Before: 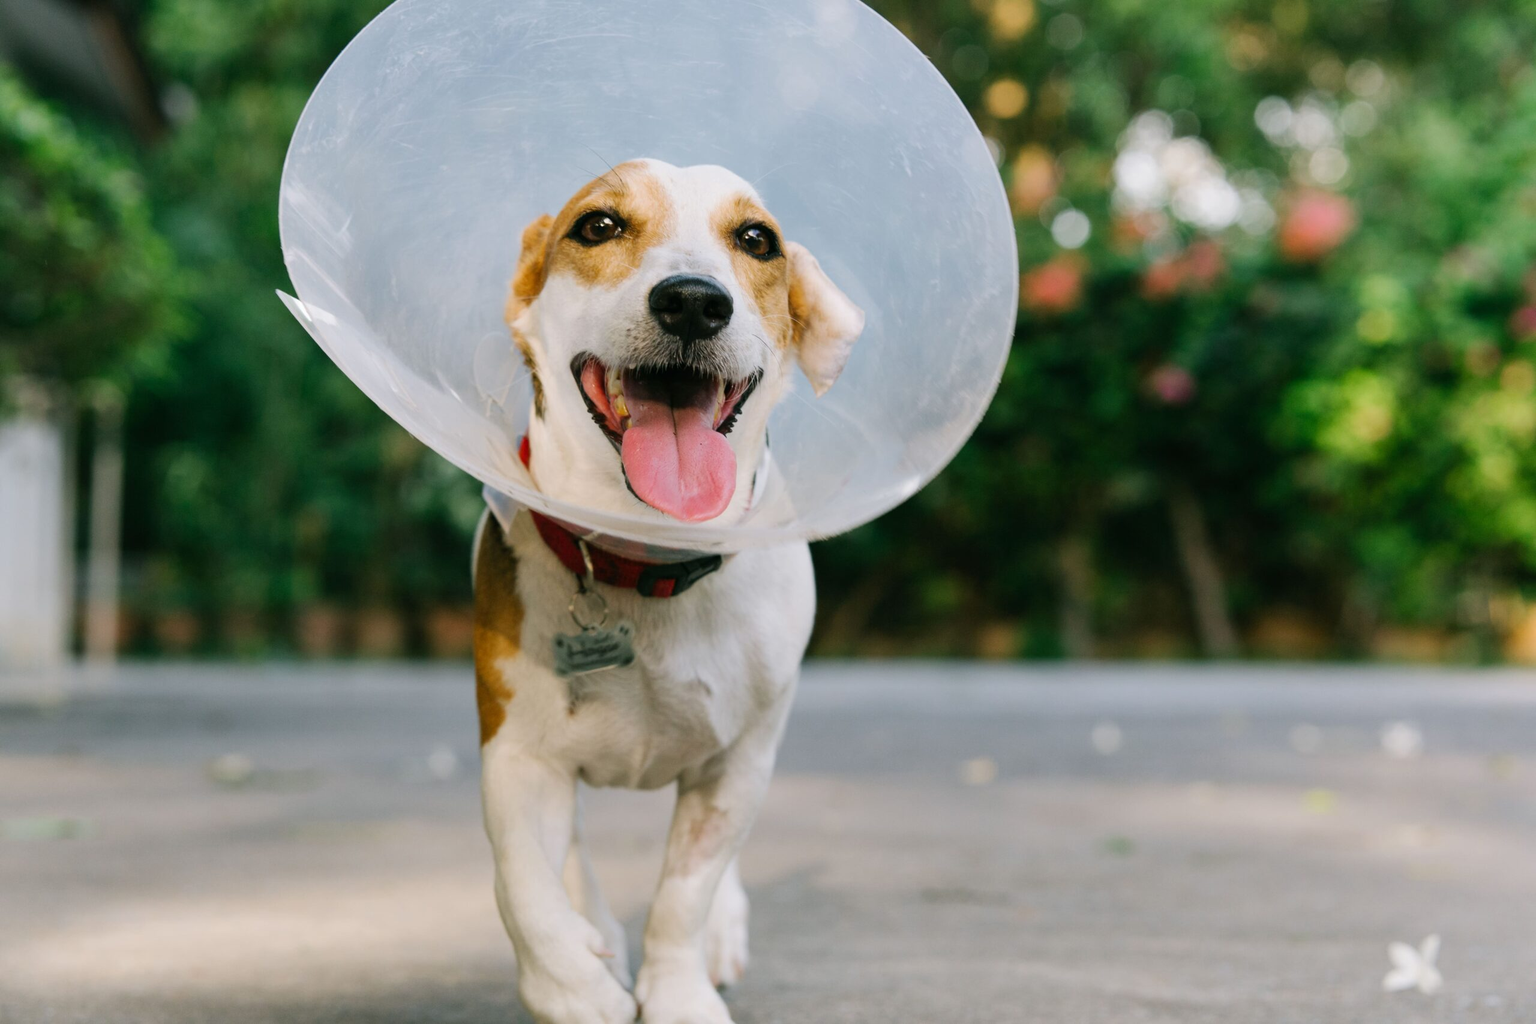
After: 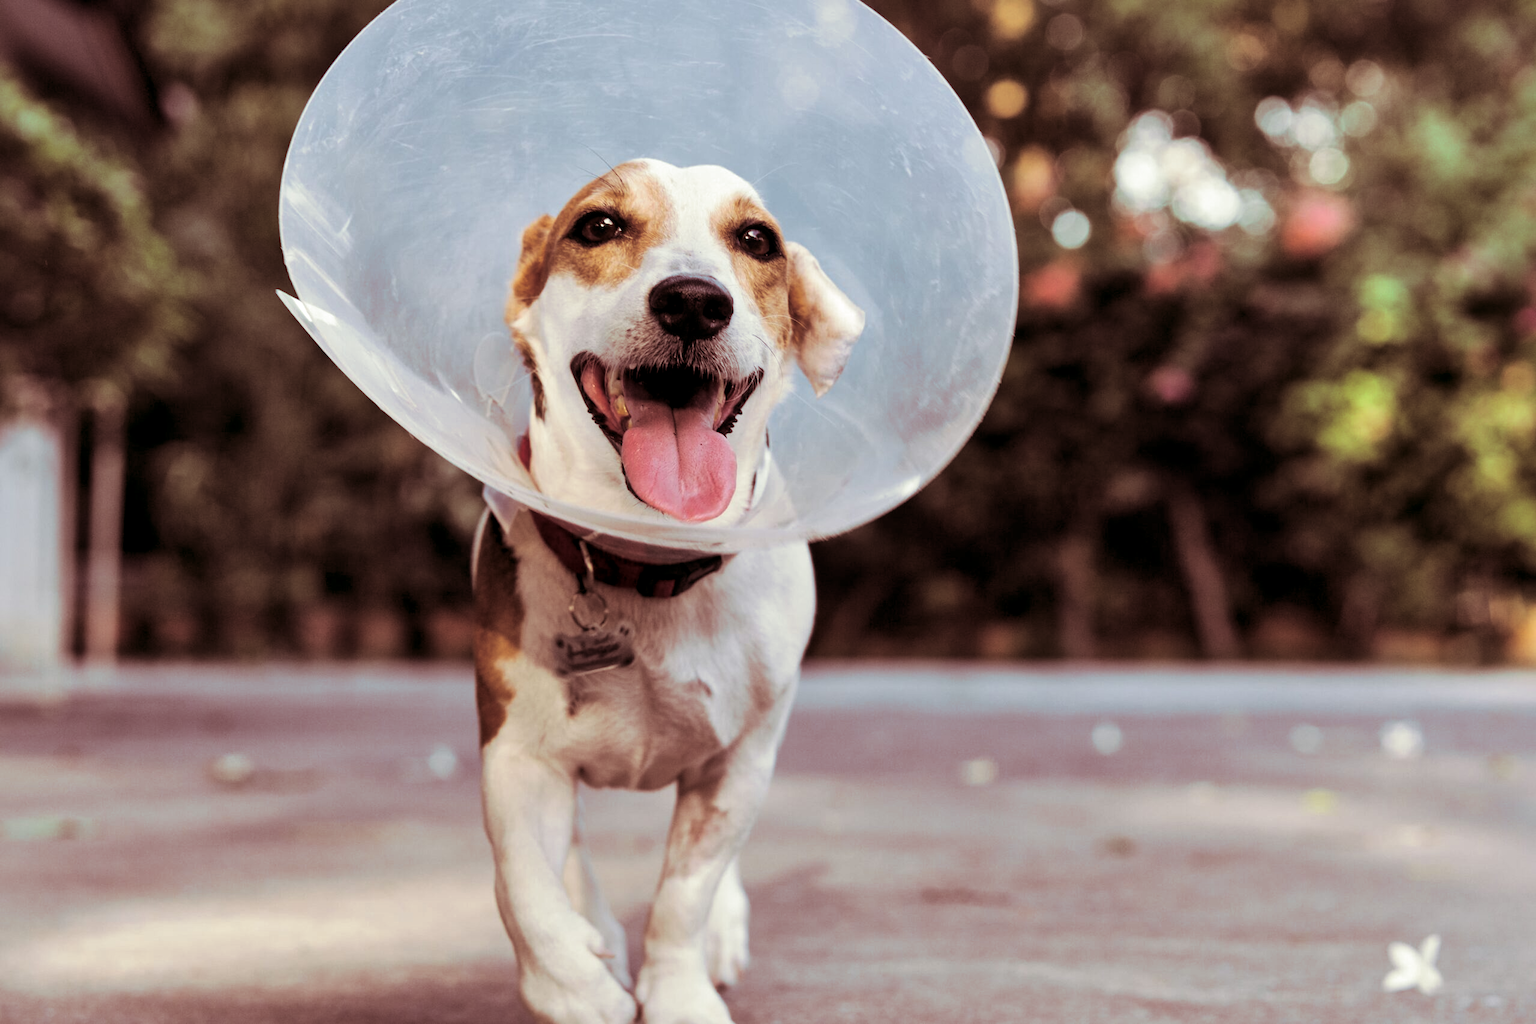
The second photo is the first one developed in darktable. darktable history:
local contrast: mode bilateral grid, contrast 25, coarseness 60, detail 151%, midtone range 0.2
split-toning: compress 20%
